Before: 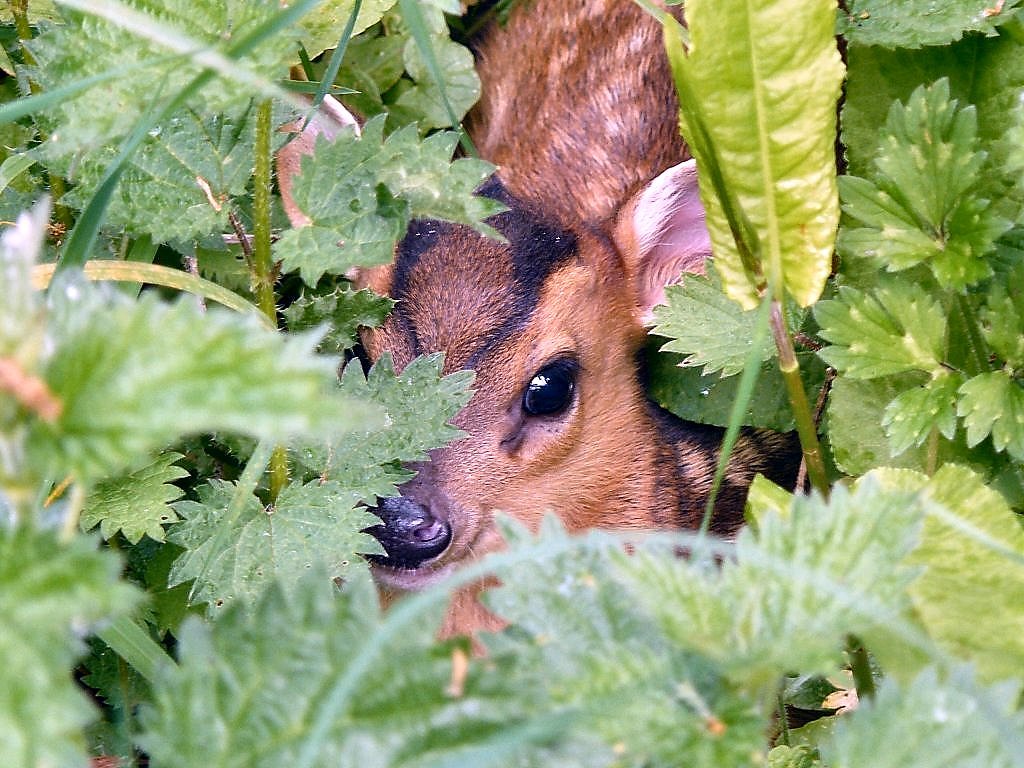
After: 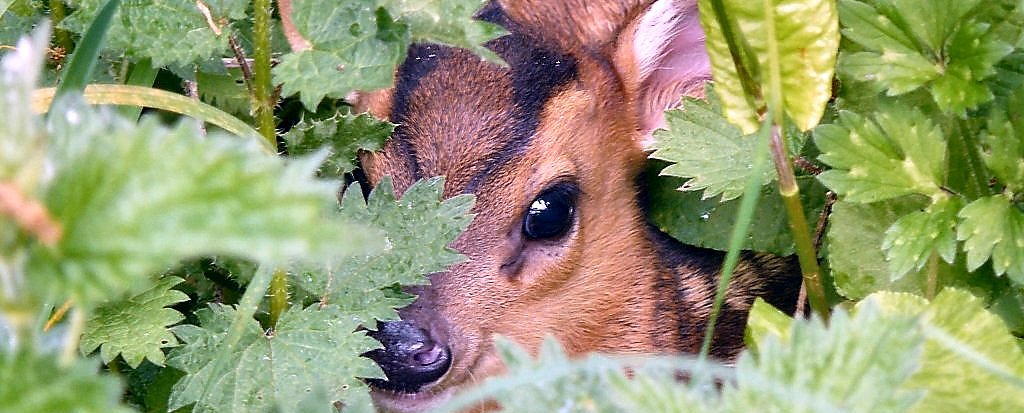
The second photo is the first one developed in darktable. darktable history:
crop and rotate: top 23.038%, bottom 23.064%
